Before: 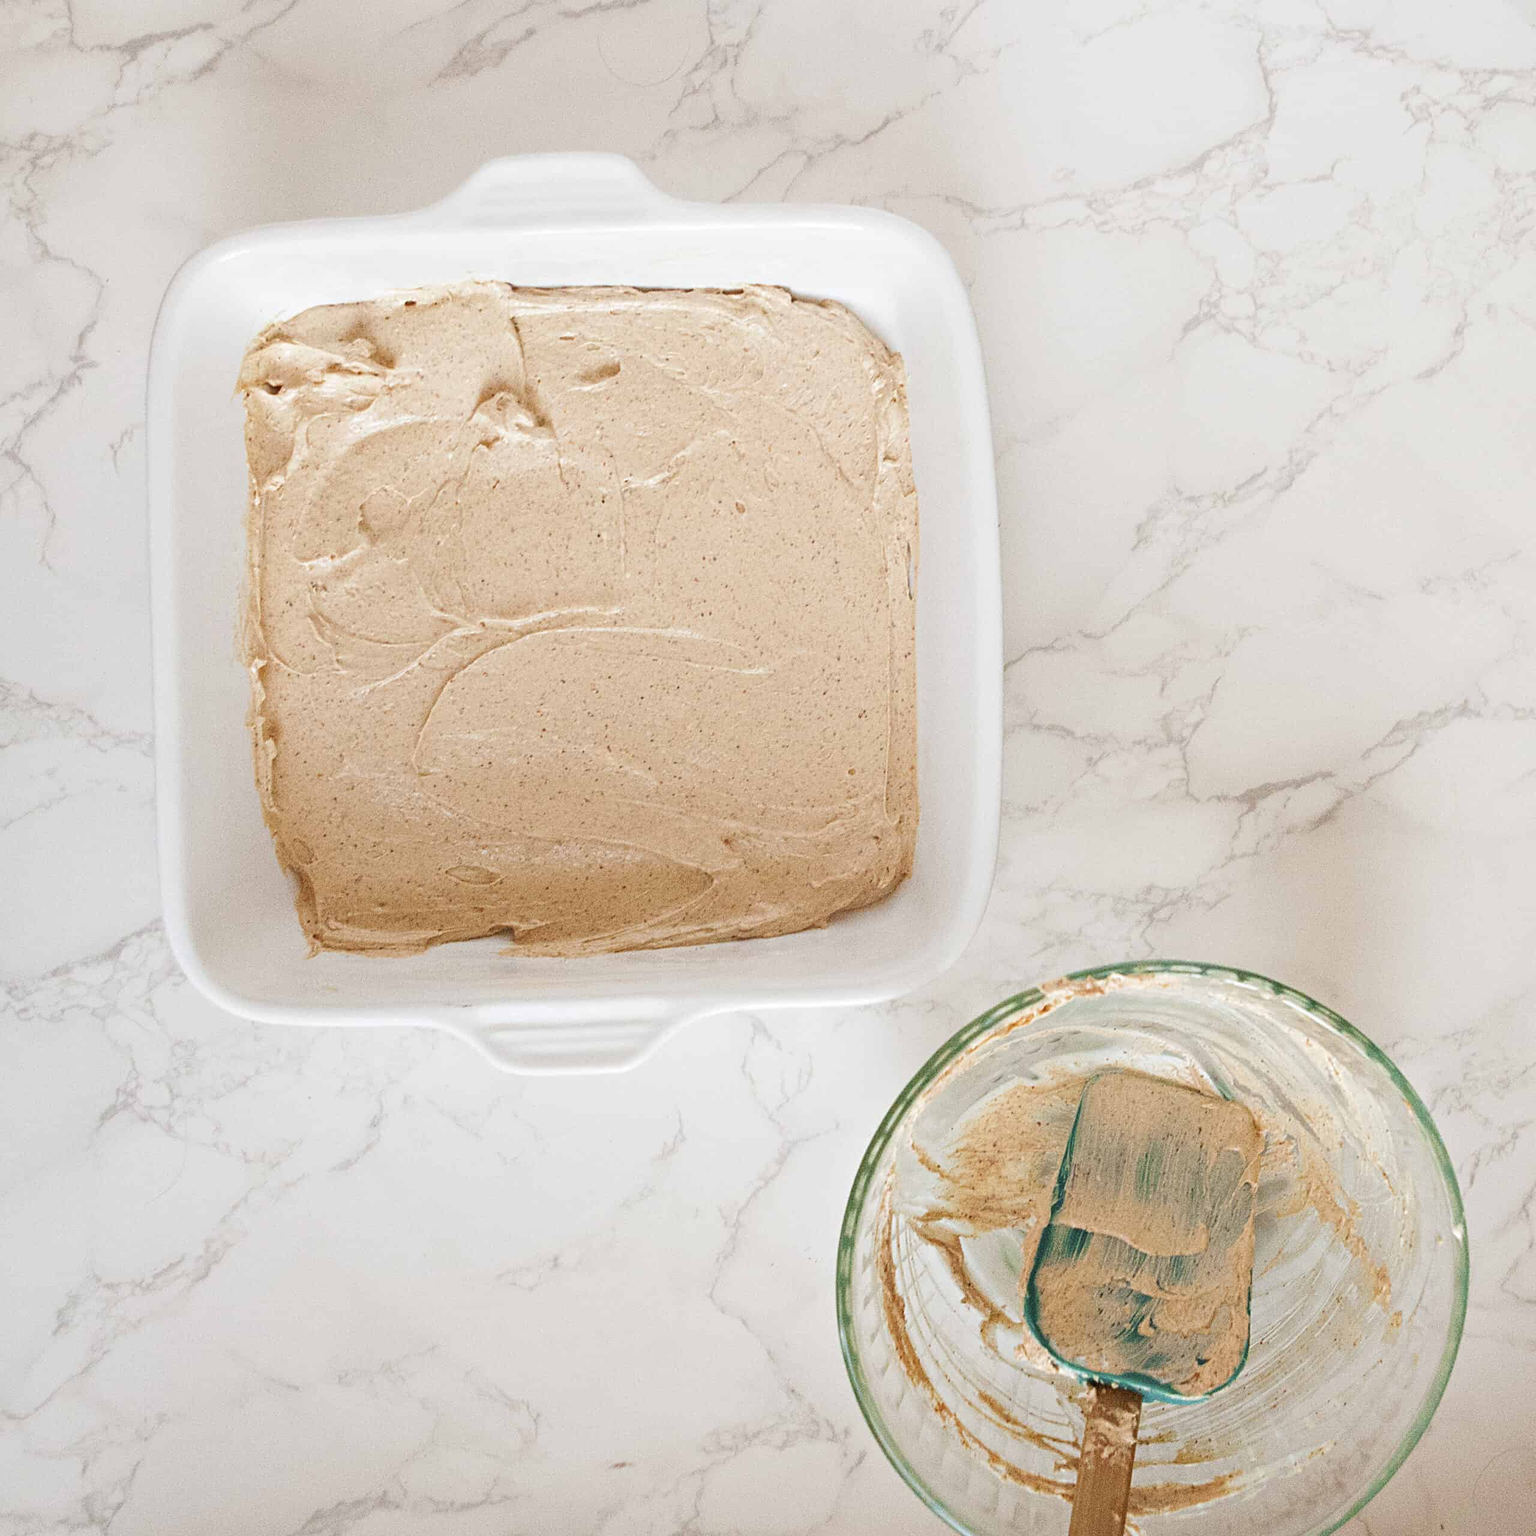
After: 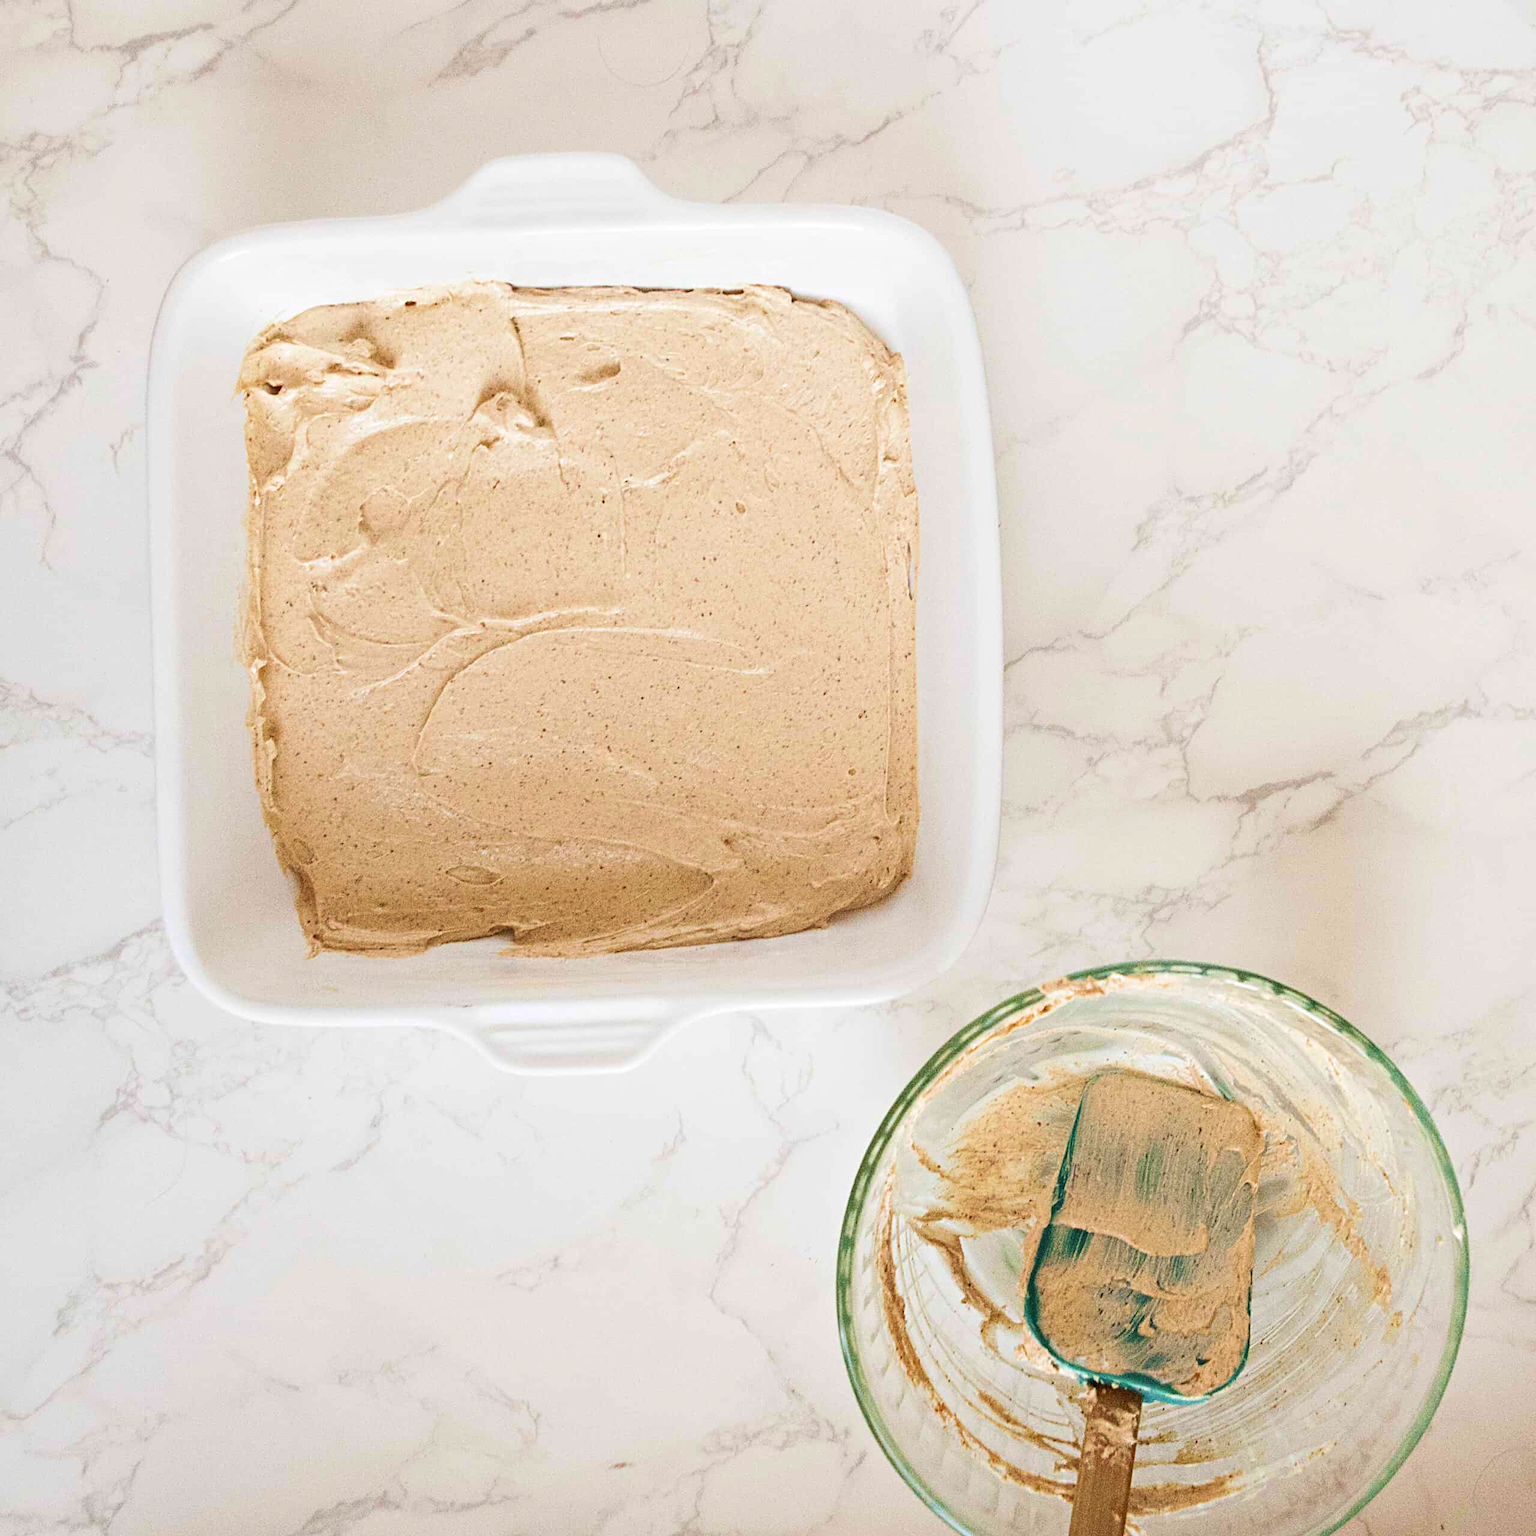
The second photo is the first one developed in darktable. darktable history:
velvia: on, module defaults
contrast brightness saturation: contrast 0.15, brightness -0.01, saturation 0.1
